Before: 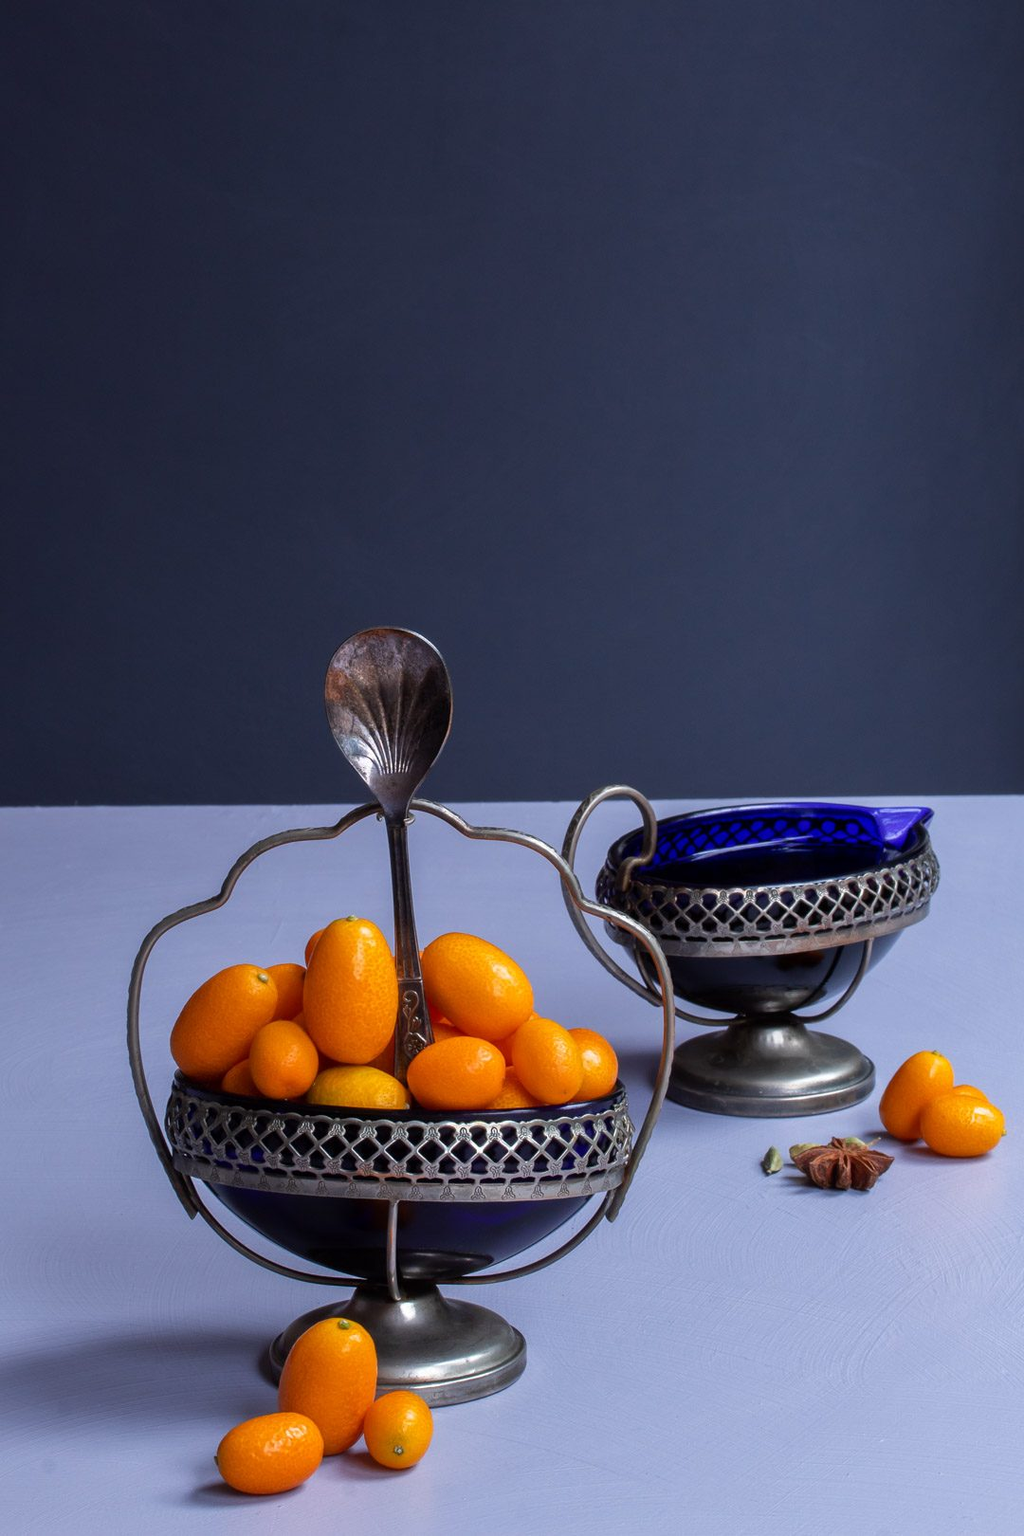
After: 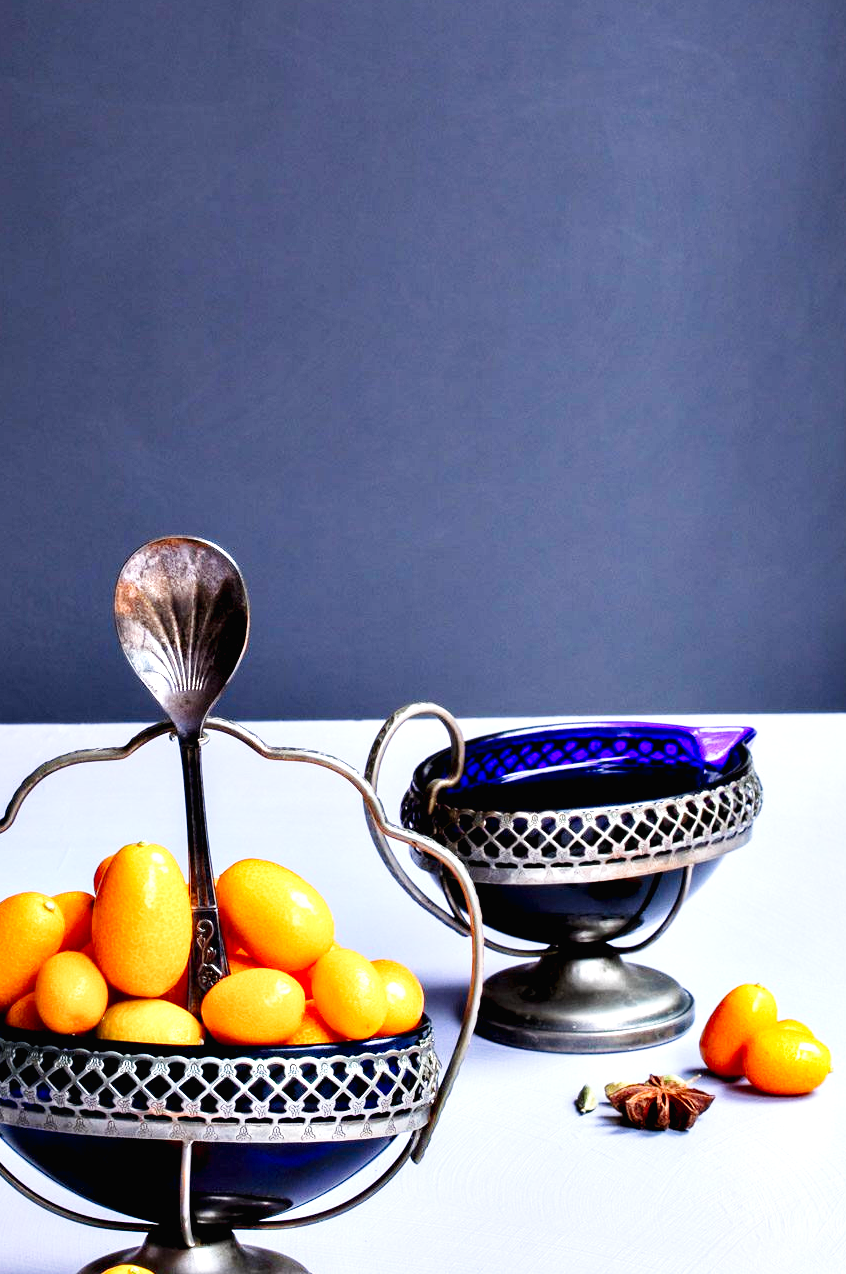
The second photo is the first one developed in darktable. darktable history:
crop and rotate: left 21.156%, top 7.743%, right 0.464%, bottom 13.612%
tone curve: curves: ch0 [(0, 0.012) (0.093, 0.11) (0.345, 0.425) (0.457, 0.562) (0.628, 0.738) (0.839, 0.909) (0.998, 0.978)]; ch1 [(0, 0) (0.437, 0.408) (0.472, 0.47) (0.502, 0.497) (0.527, 0.523) (0.568, 0.577) (0.62, 0.66) (0.669, 0.748) (0.859, 0.899) (1, 1)]; ch2 [(0, 0) (0.33, 0.301) (0.421, 0.443) (0.473, 0.498) (0.509, 0.502) (0.535, 0.545) (0.549, 0.576) (0.644, 0.703) (1, 1)], preserve colors none
exposure: black level correction 0, exposure 1.2 EV, compensate exposure bias true, compensate highlight preservation false
contrast equalizer: y [[0.6 ×6], [0.55 ×6], [0 ×6], [0 ×6], [0 ×6]]
